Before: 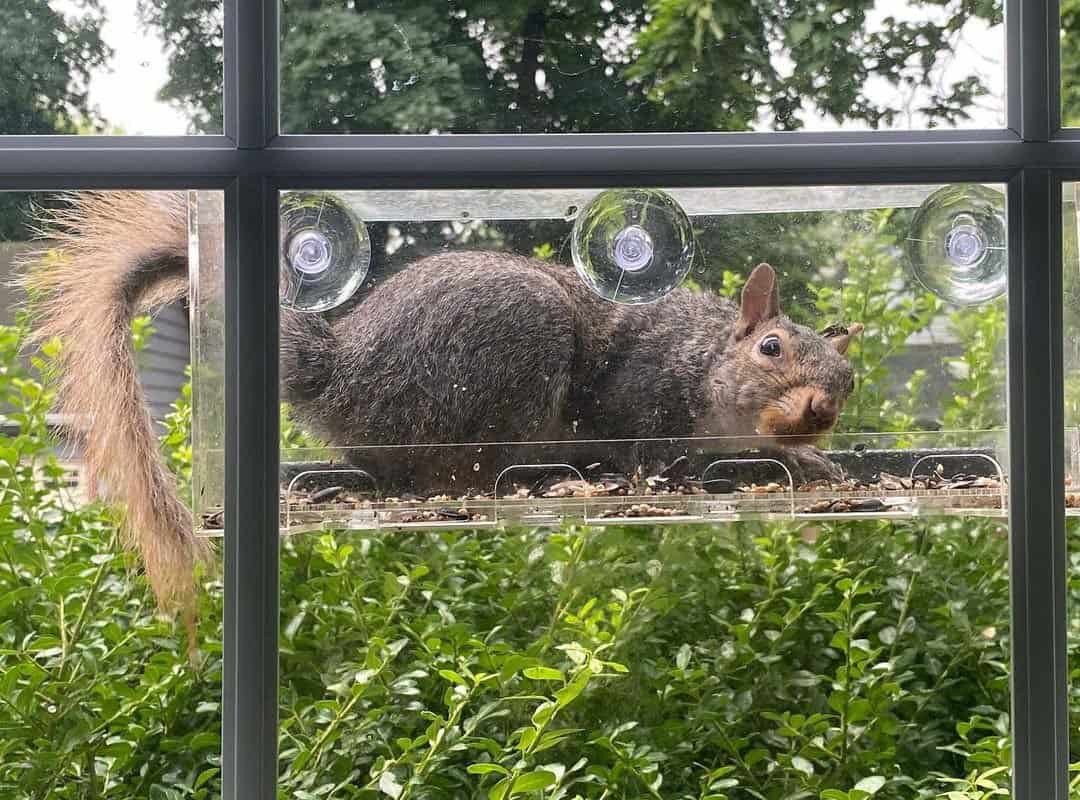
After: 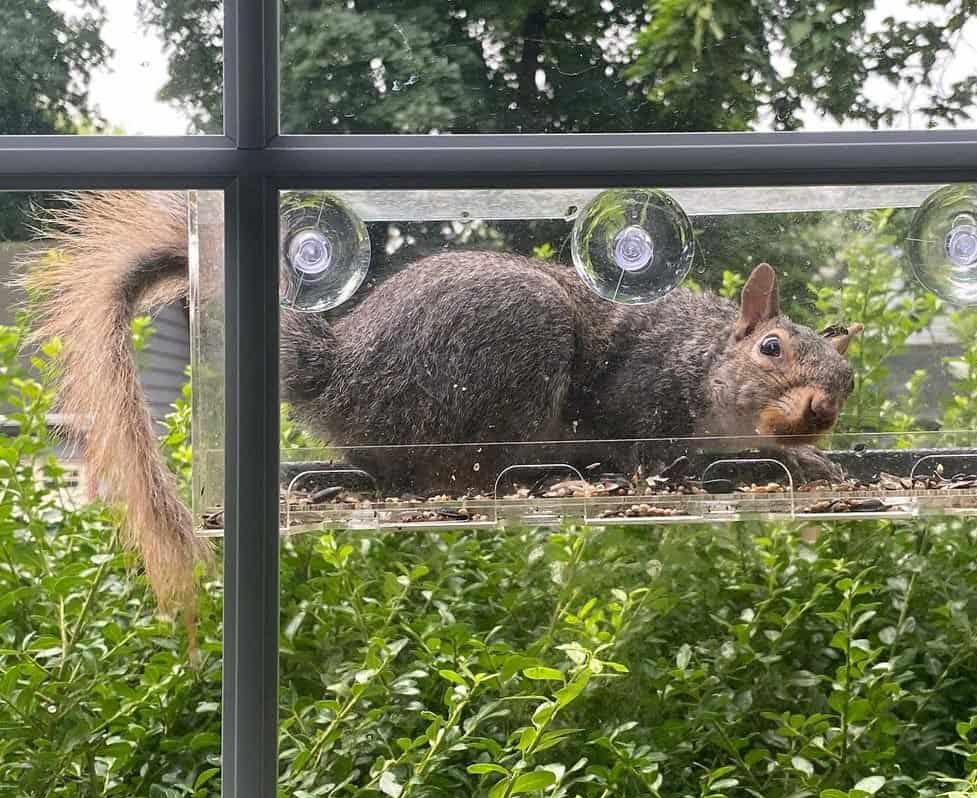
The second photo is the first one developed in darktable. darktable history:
crop: right 9.5%, bottom 0.031%
